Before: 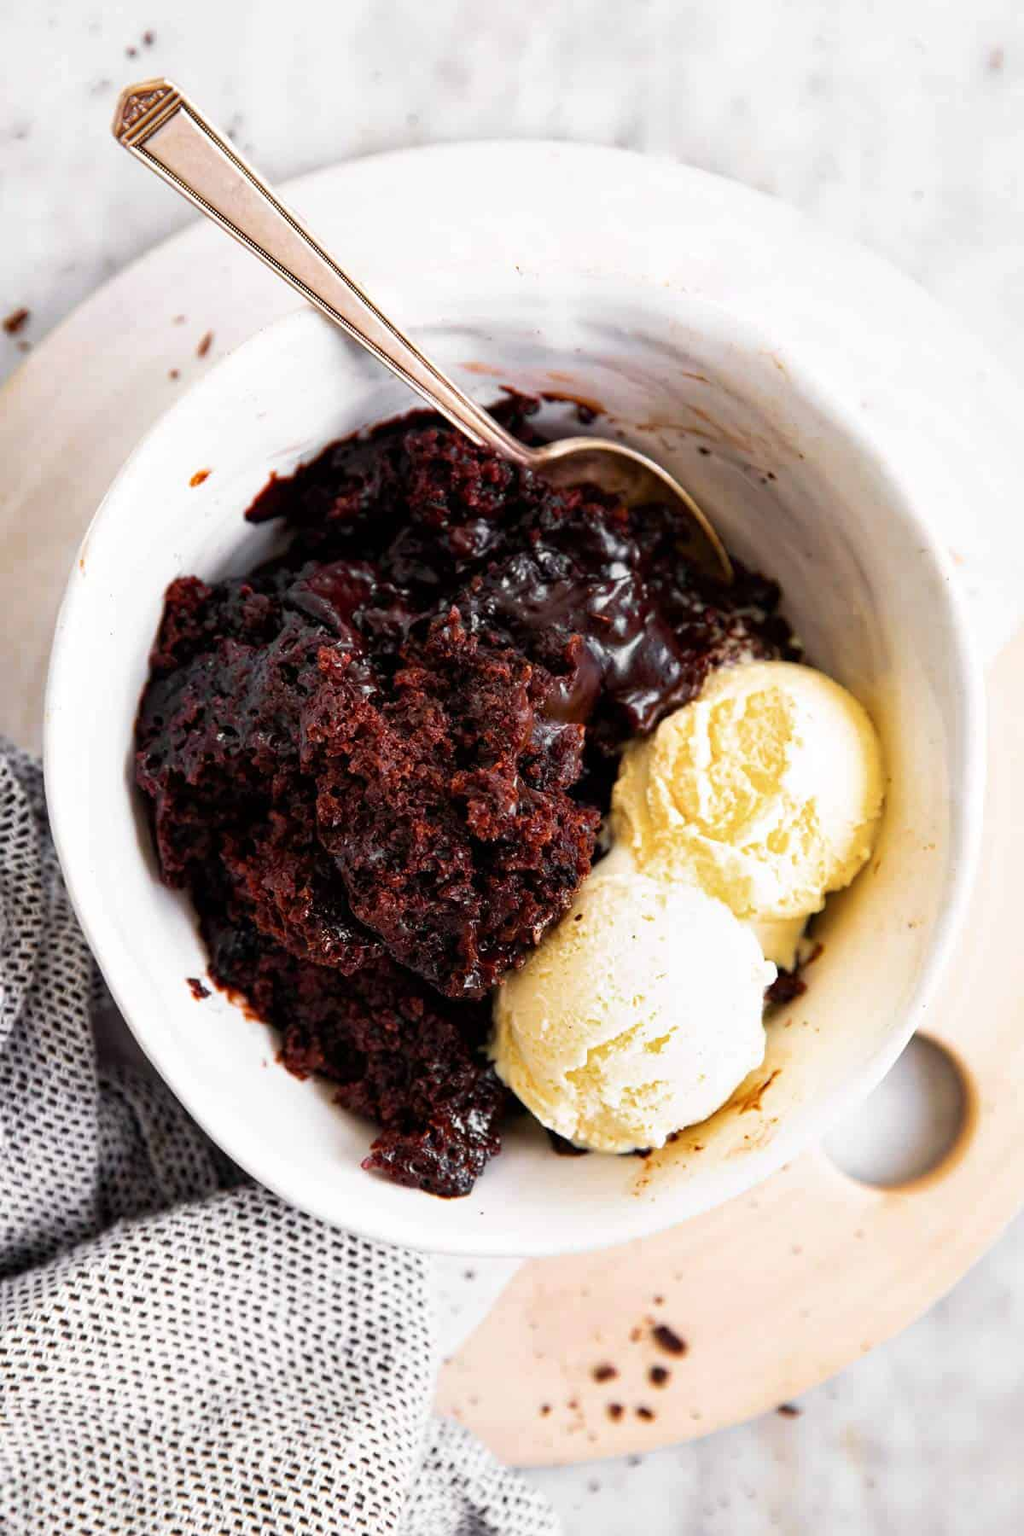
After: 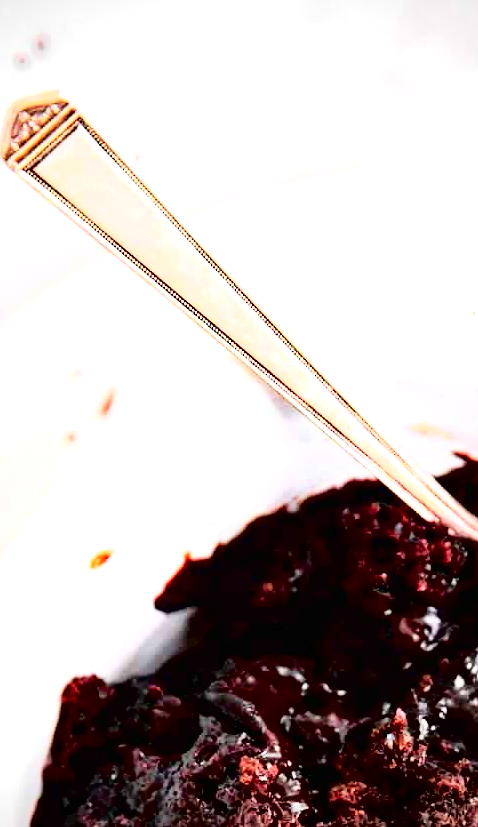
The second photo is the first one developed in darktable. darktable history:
tone curve: curves: ch0 [(0, 0) (0.003, 0.008) (0.011, 0.008) (0.025, 0.008) (0.044, 0.008) (0.069, 0.006) (0.1, 0.006) (0.136, 0.006) (0.177, 0.008) (0.224, 0.012) (0.277, 0.026) (0.335, 0.083) (0.399, 0.165) (0.468, 0.292) (0.543, 0.416) (0.623, 0.535) (0.709, 0.692) (0.801, 0.853) (0.898, 0.981) (1, 1)], color space Lab, independent channels, preserve colors none
vignetting: brightness -0.404, saturation -0.289
crop and rotate: left 11.157%, top 0.085%, right 49.006%, bottom 53.931%
tone equalizer: -7 EV 0.158 EV, -6 EV 0.598 EV, -5 EV 1.14 EV, -4 EV 1.32 EV, -3 EV 1.16 EV, -2 EV 0.6 EV, -1 EV 0.161 EV, edges refinement/feathering 500, mask exposure compensation -1.57 EV, preserve details no
exposure: exposure 0.555 EV, compensate highlight preservation false
